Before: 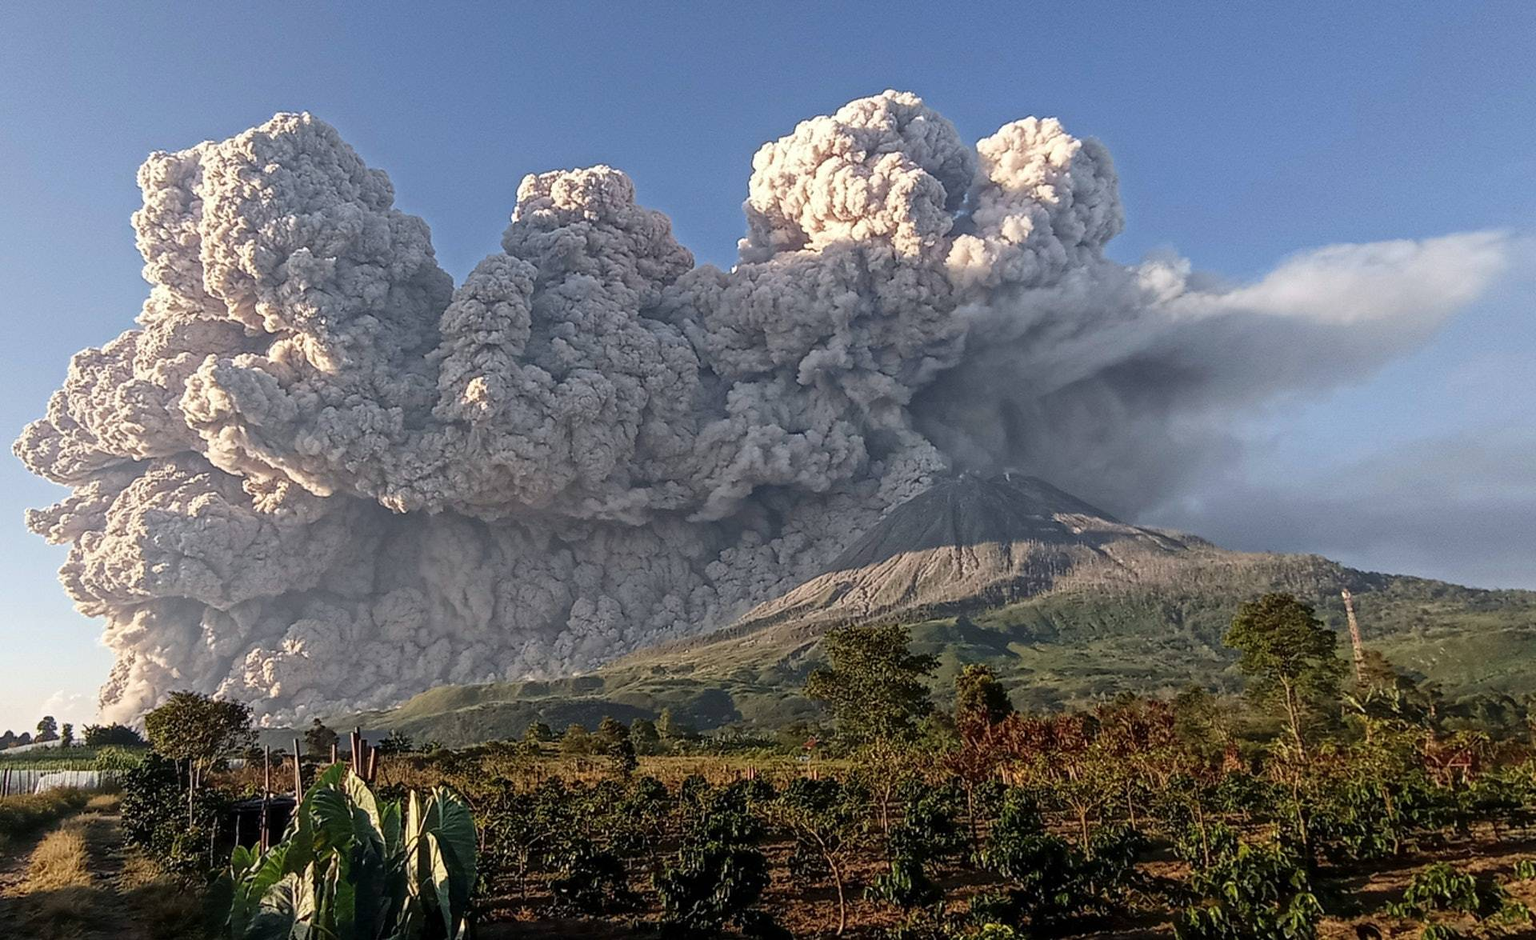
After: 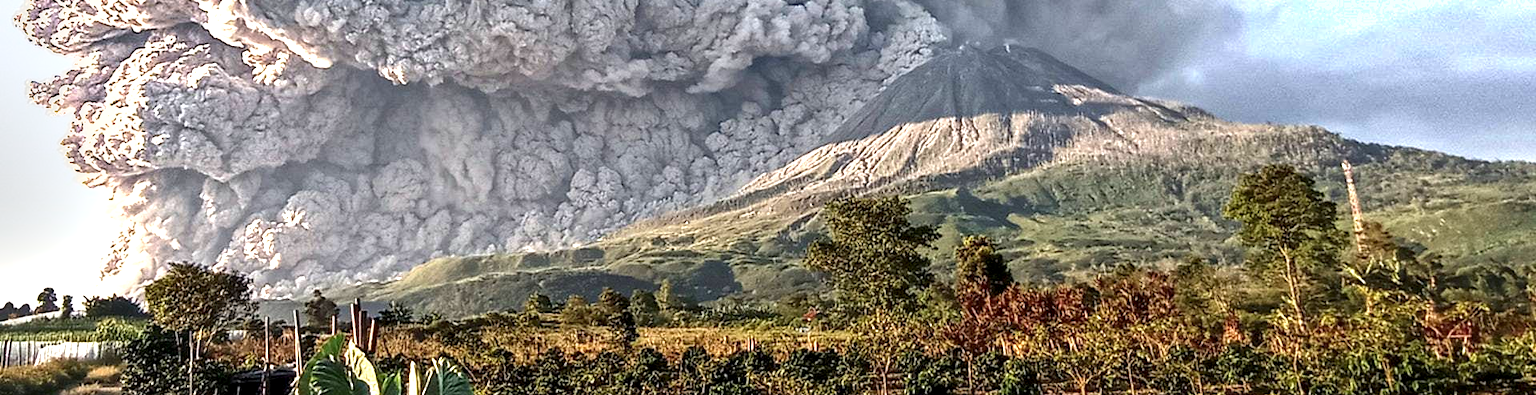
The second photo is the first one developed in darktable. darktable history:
crop: top 45.667%, bottom 12.241%
exposure: black level correction 0, exposure 1.296 EV, compensate highlight preservation false
local contrast: shadows 92%, midtone range 0.497
contrast brightness saturation: contrast 0.029, brightness -0.035
shadows and highlights: shadows 5.93, soften with gaussian
